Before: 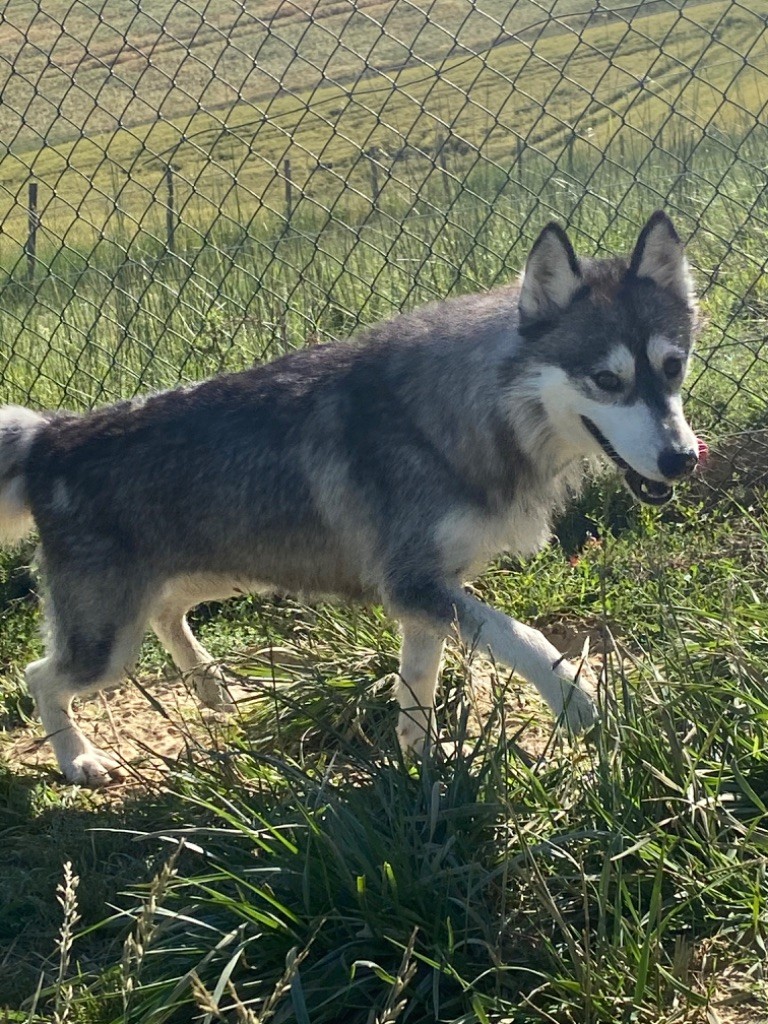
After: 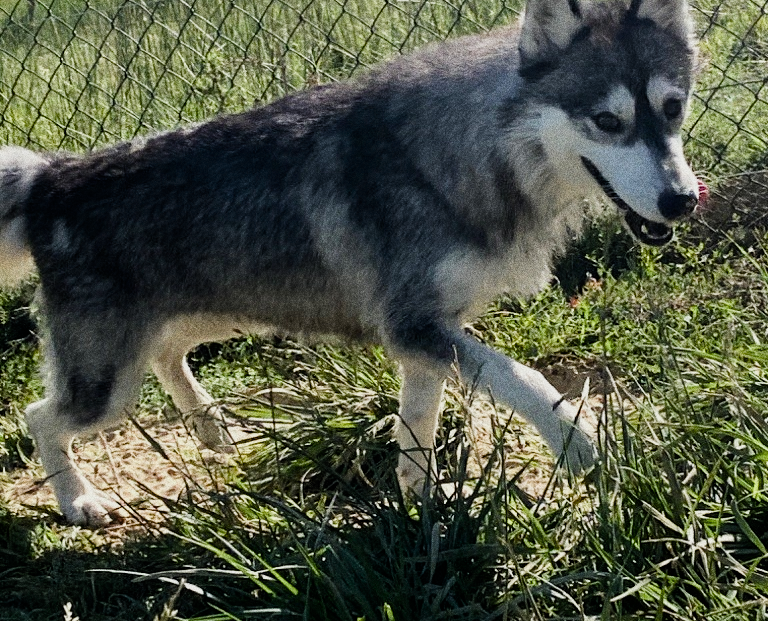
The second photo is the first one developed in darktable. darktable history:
grain: strength 49.07%
color balance rgb: perceptual saturation grading › global saturation 20%, perceptual saturation grading › highlights -25%, perceptual saturation grading › shadows 50%, global vibrance -25%
filmic rgb: black relative exposure -5 EV, white relative exposure 3.5 EV, hardness 3.19, contrast 1.2, highlights saturation mix -50%
crop and rotate: top 25.357%, bottom 13.942%
